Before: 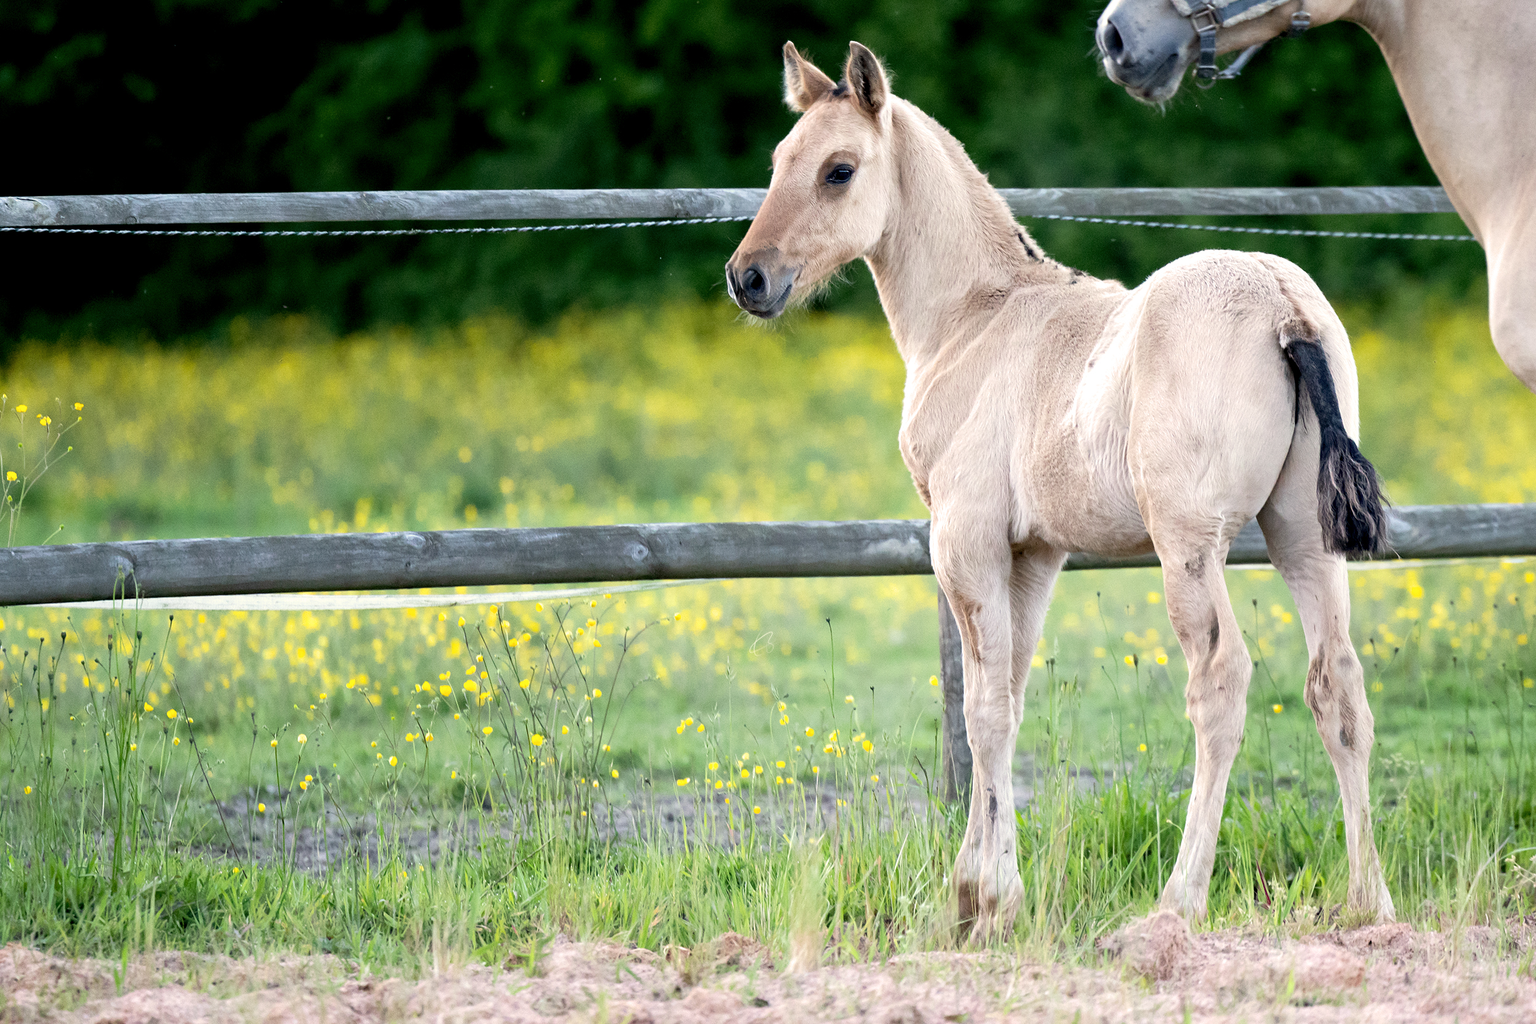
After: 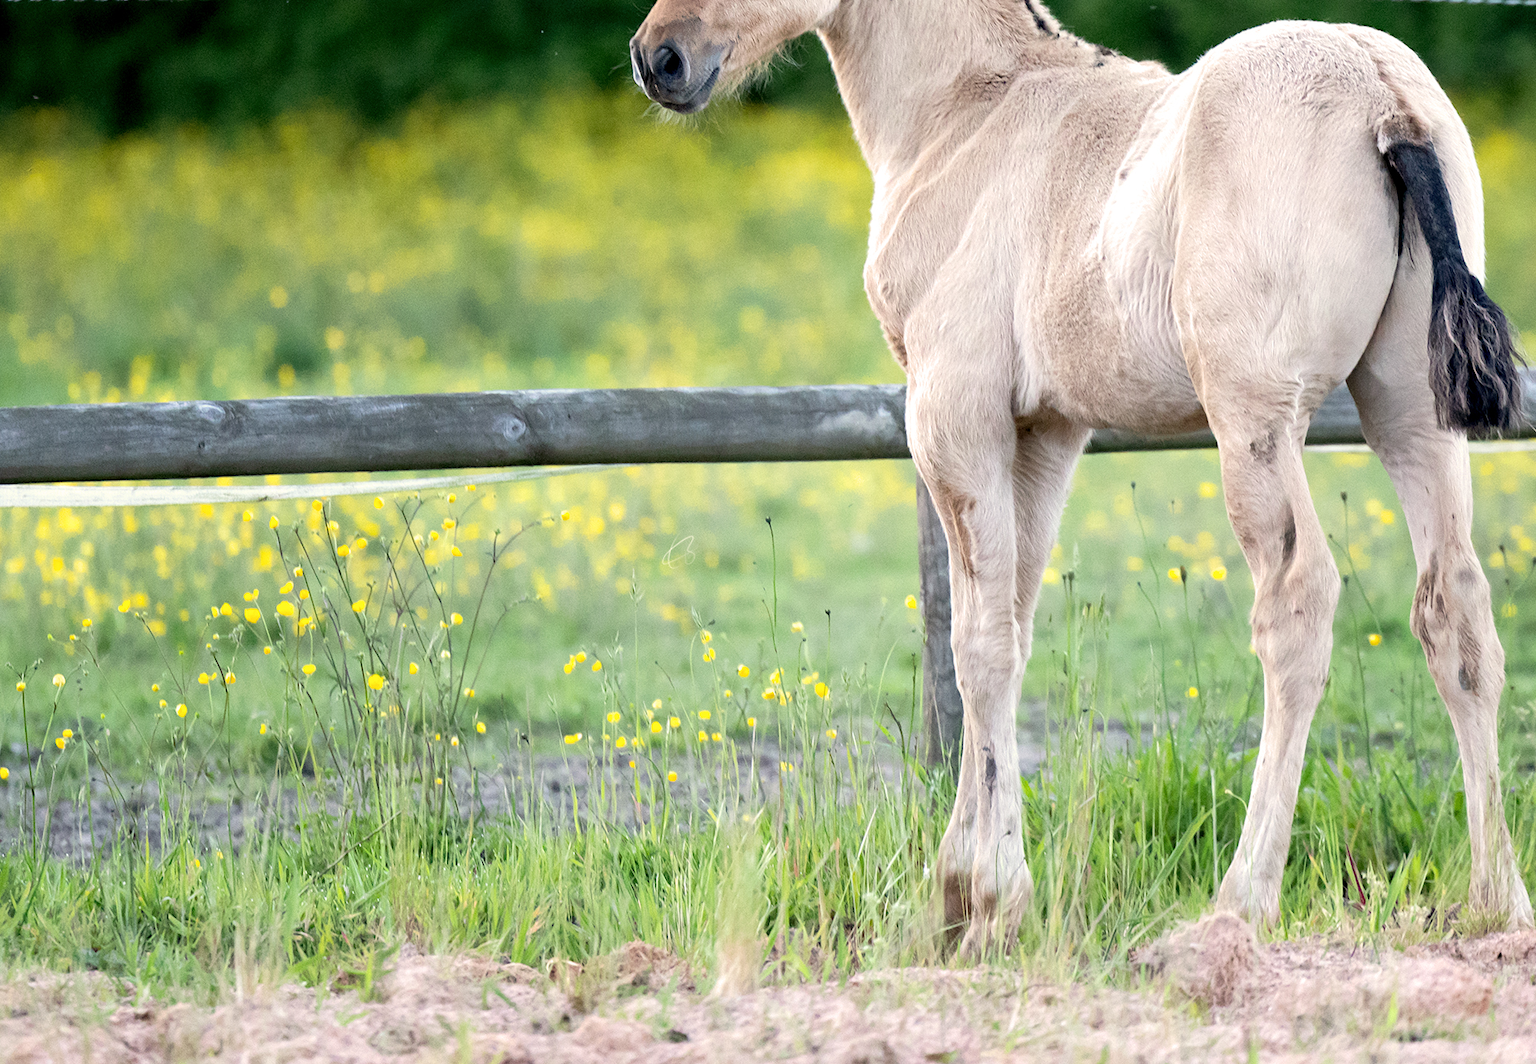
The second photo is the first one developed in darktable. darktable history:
crop: left 16.862%, top 22.946%, right 8.993%
